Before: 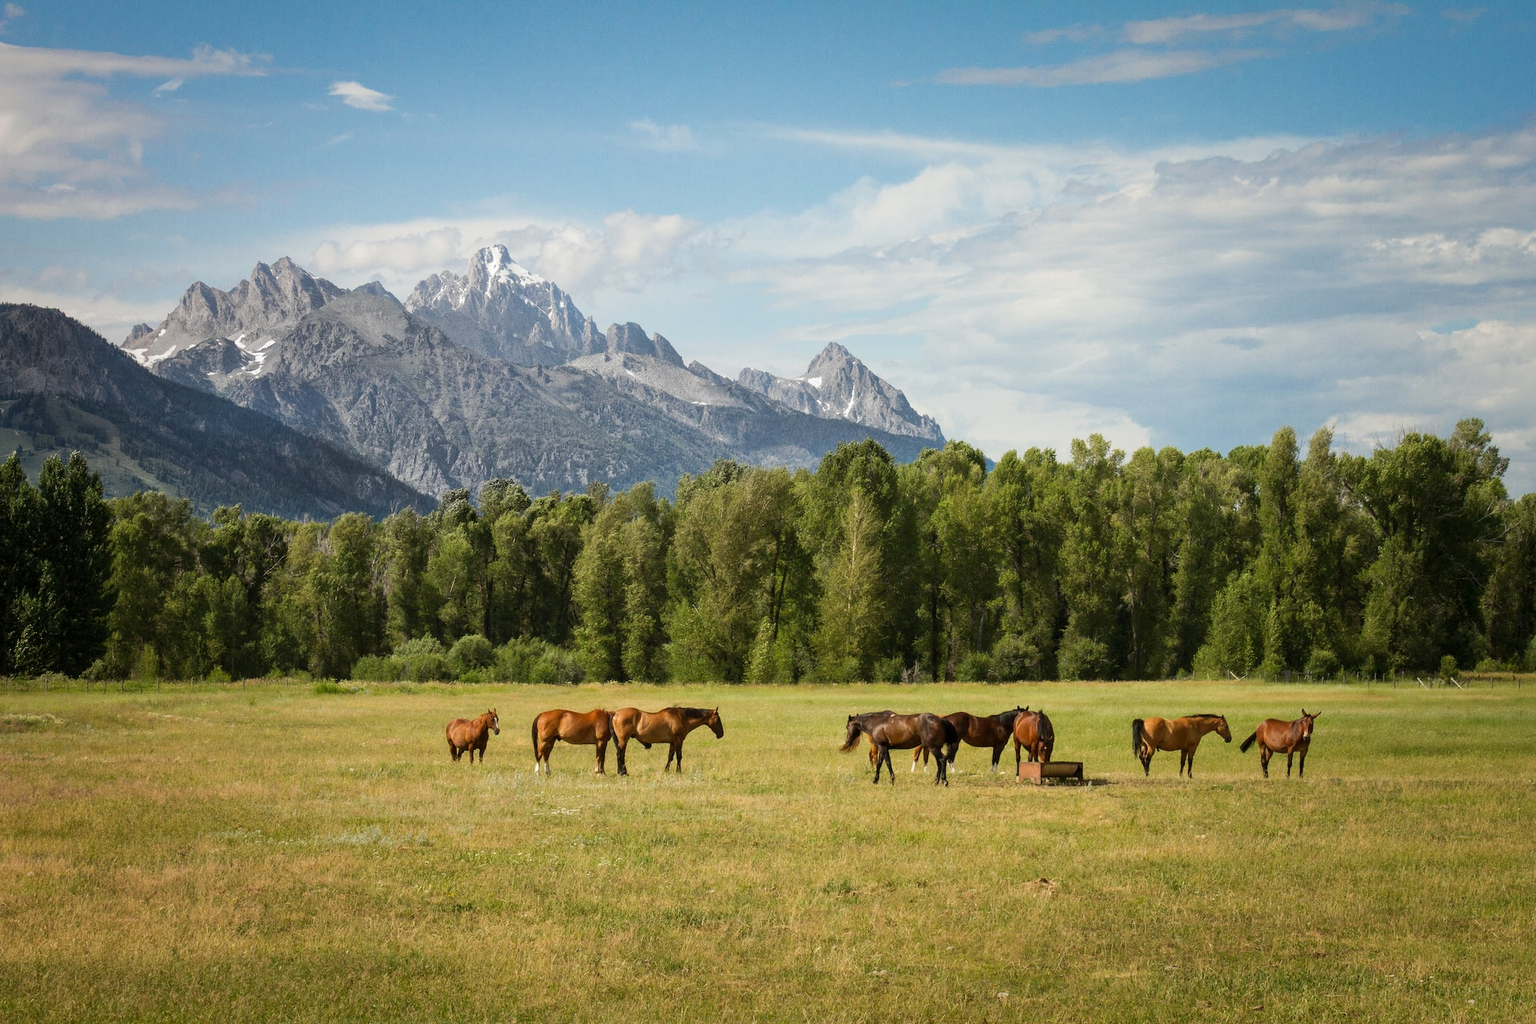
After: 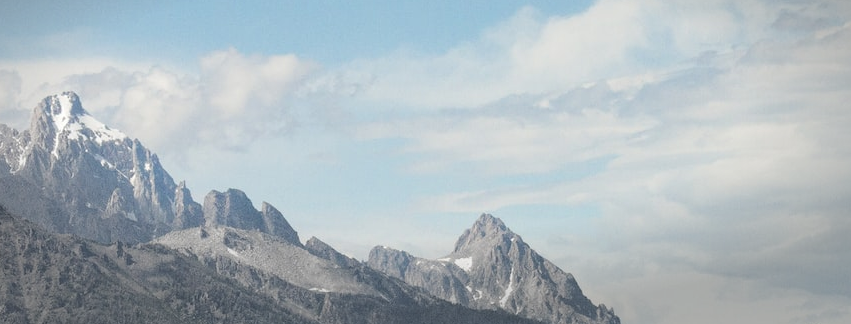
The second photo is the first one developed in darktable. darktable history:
vignetting: brightness -0.412, saturation -0.31, center (-0.053, -0.354), automatic ratio true
crop: left 28.954%, top 16.793%, right 26.712%, bottom 57.875%
